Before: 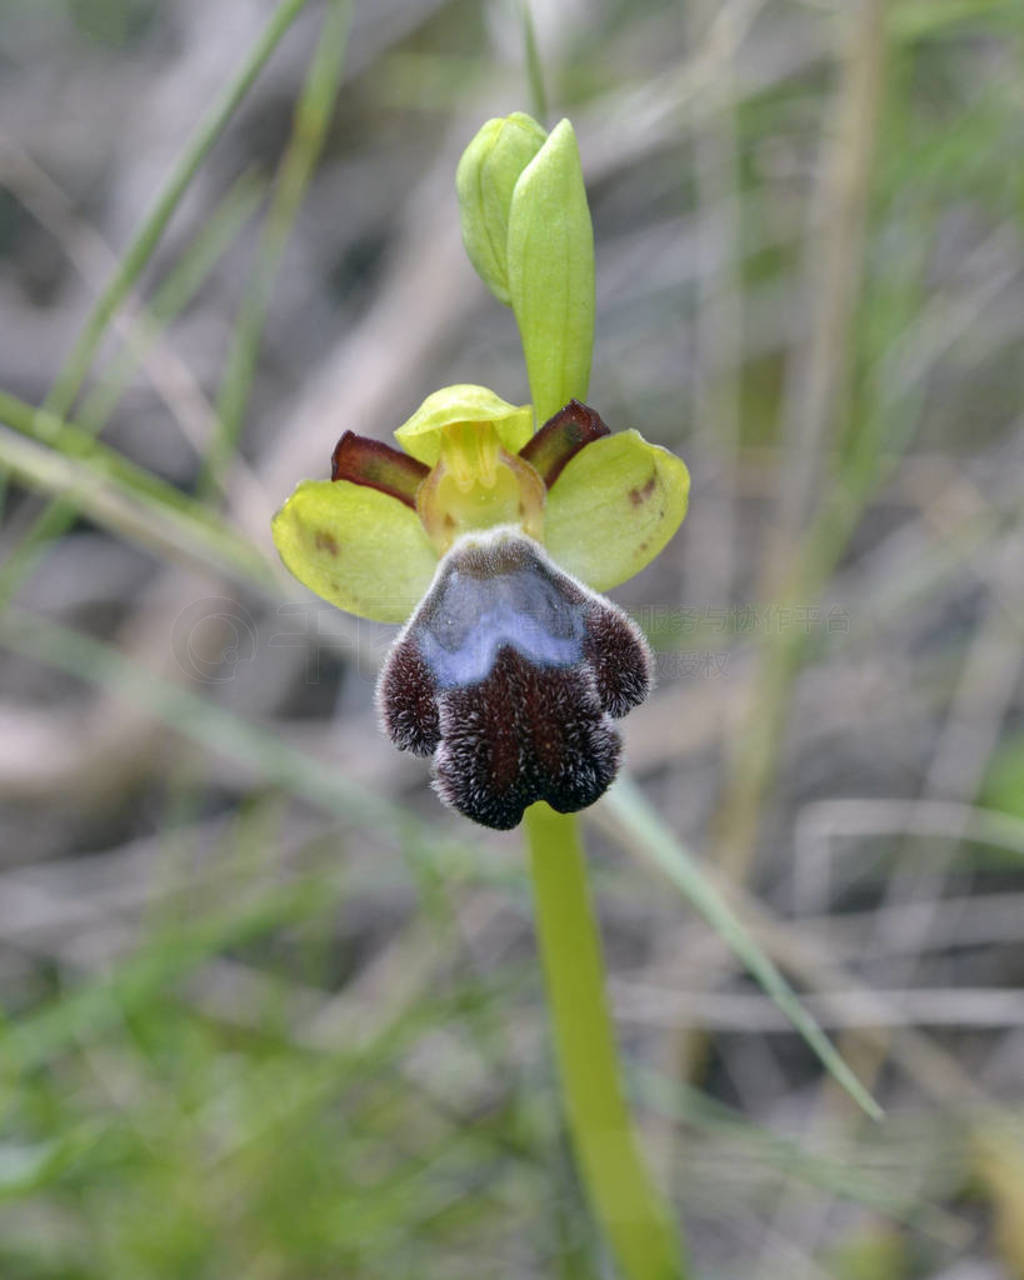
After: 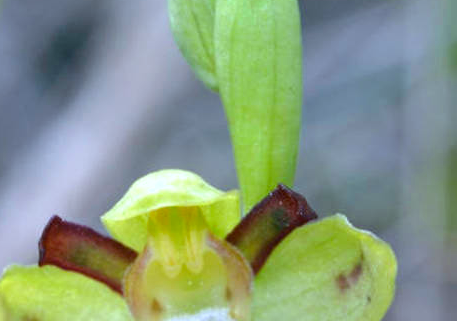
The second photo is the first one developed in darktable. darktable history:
white balance: red 0.926, green 1.003, blue 1.133
crop: left 28.64%, top 16.832%, right 26.637%, bottom 58.055%
color zones: curves: ch0 [(0.25, 0.5) (0.463, 0.627) (0.484, 0.637) (0.75, 0.5)]
